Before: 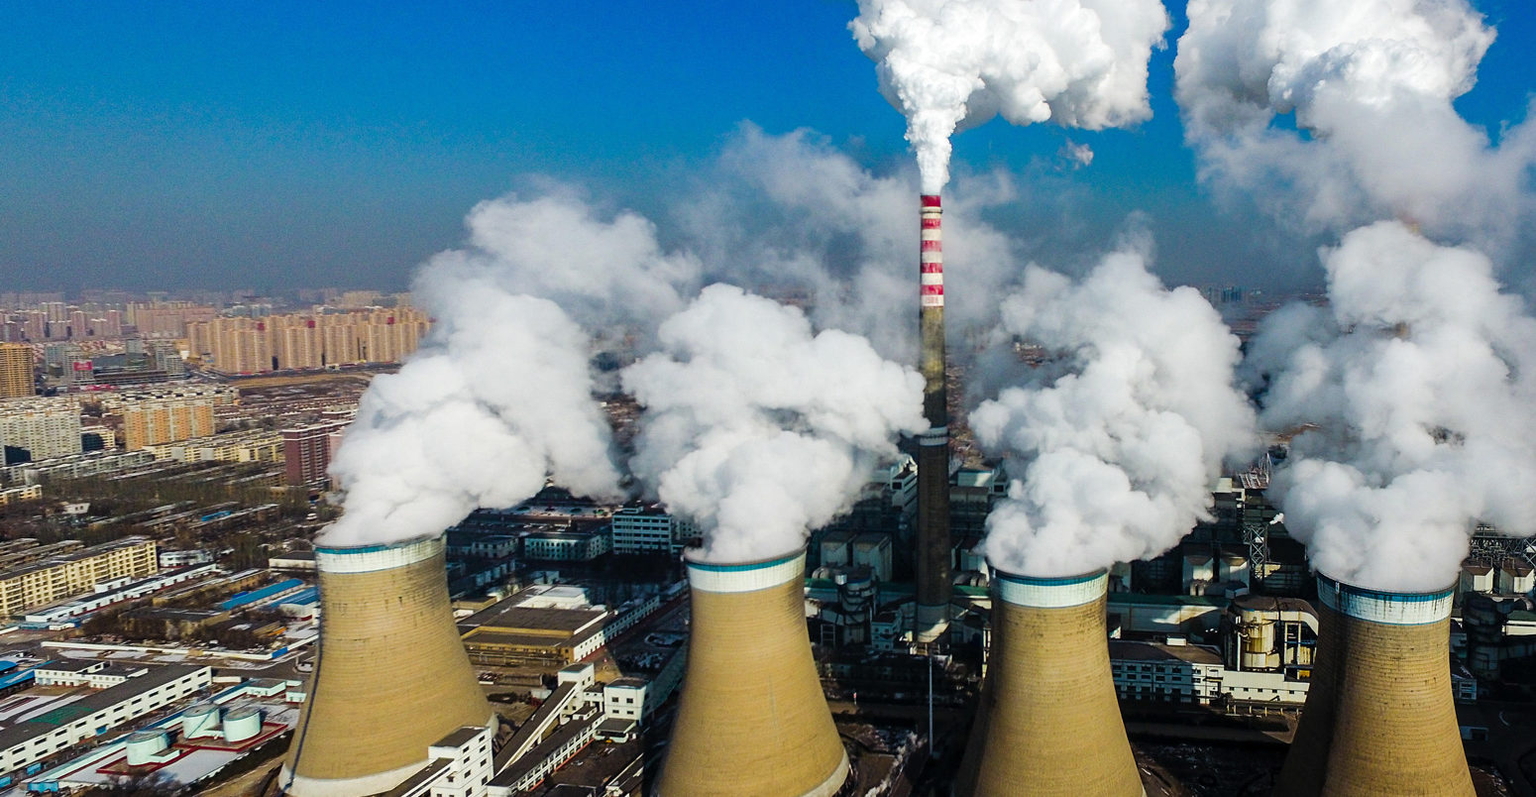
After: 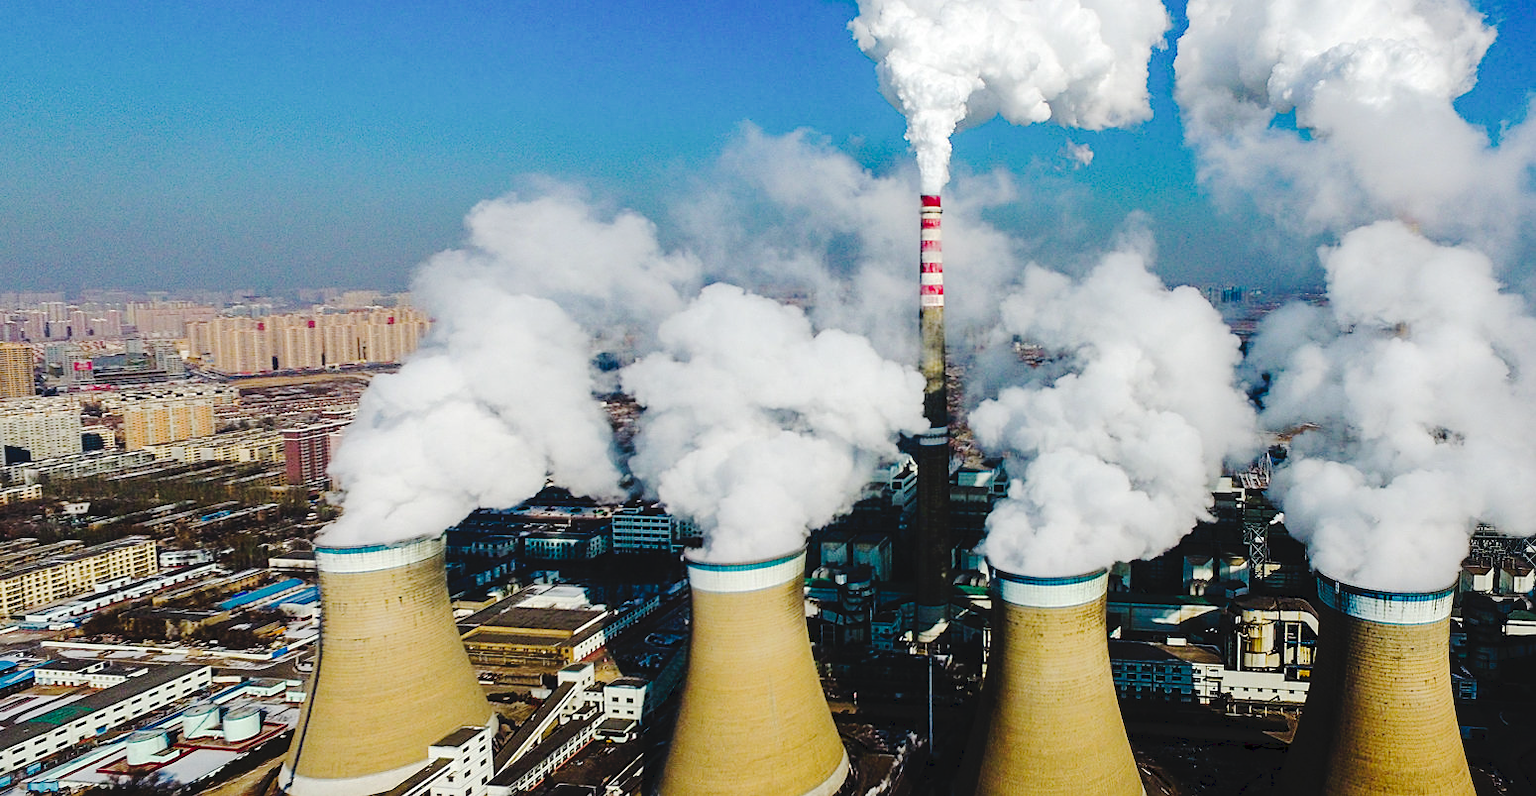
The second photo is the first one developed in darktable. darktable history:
tone curve: curves: ch0 [(0, 0) (0.003, 0.058) (0.011, 0.061) (0.025, 0.065) (0.044, 0.076) (0.069, 0.083) (0.1, 0.09) (0.136, 0.102) (0.177, 0.145) (0.224, 0.196) (0.277, 0.278) (0.335, 0.375) (0.399, 0.486) (0.468, 0.578) (0.543, 0.651) (0.623, 0.717) (0.709, 0.783) (0.801, 0.838) (0.898, 0.91) (1, 1)], preserve colors none
sharpen: amount 0.213
